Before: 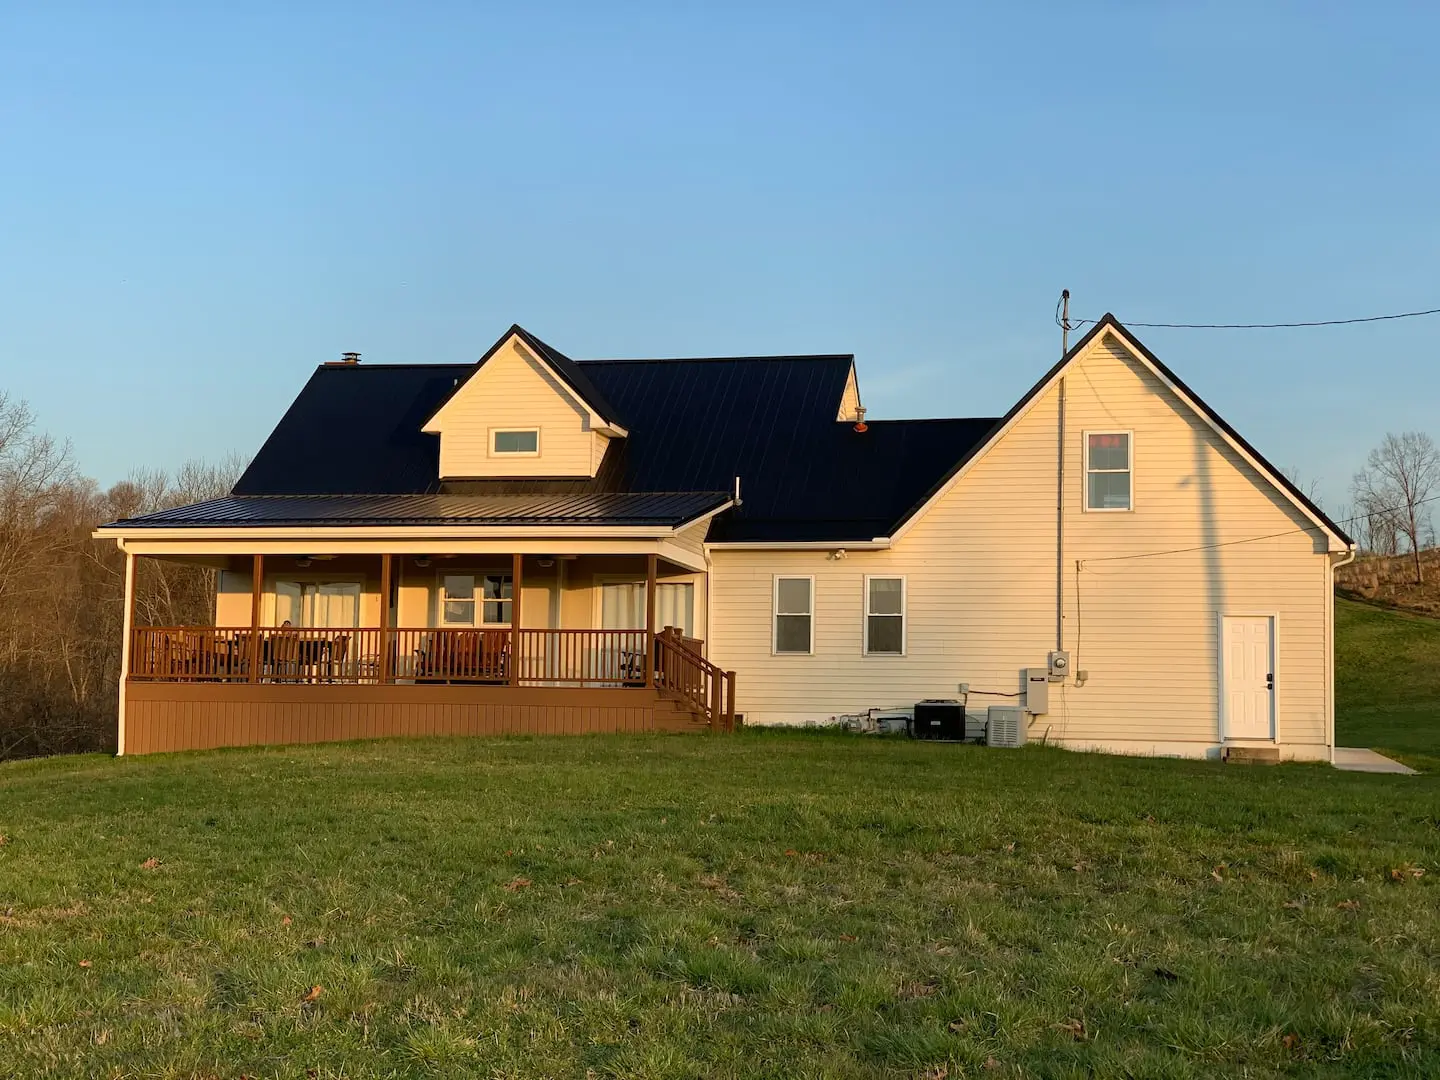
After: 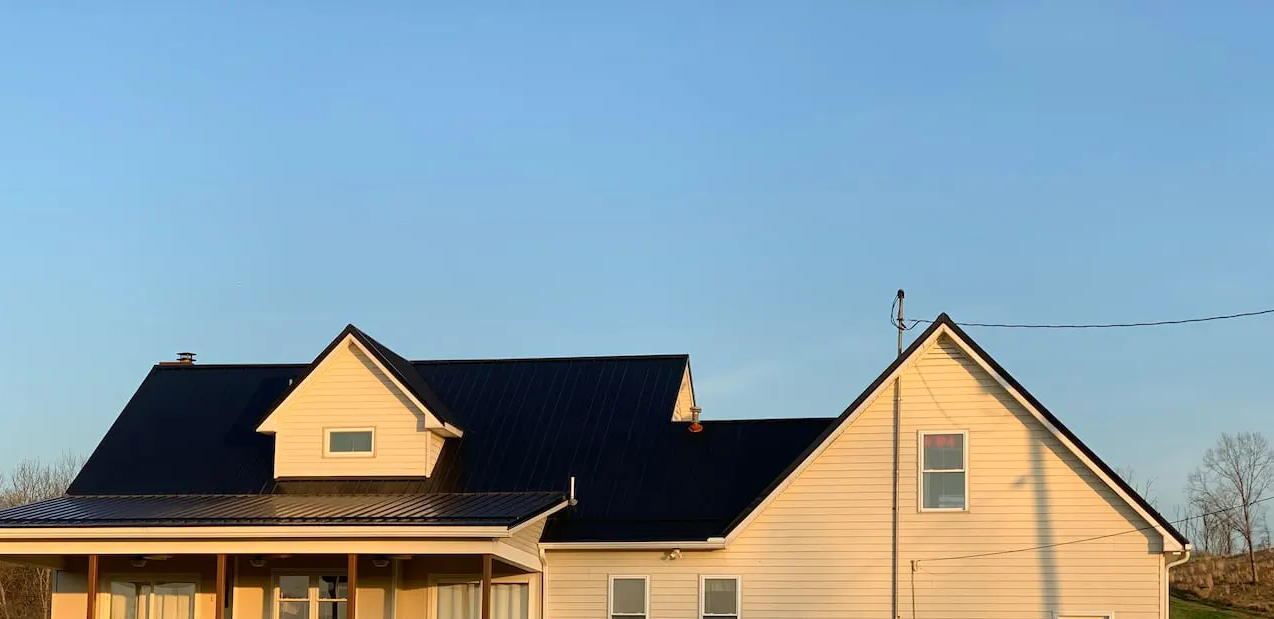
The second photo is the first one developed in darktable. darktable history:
crop and rotate: left 11.46%, bottom 42.651%
